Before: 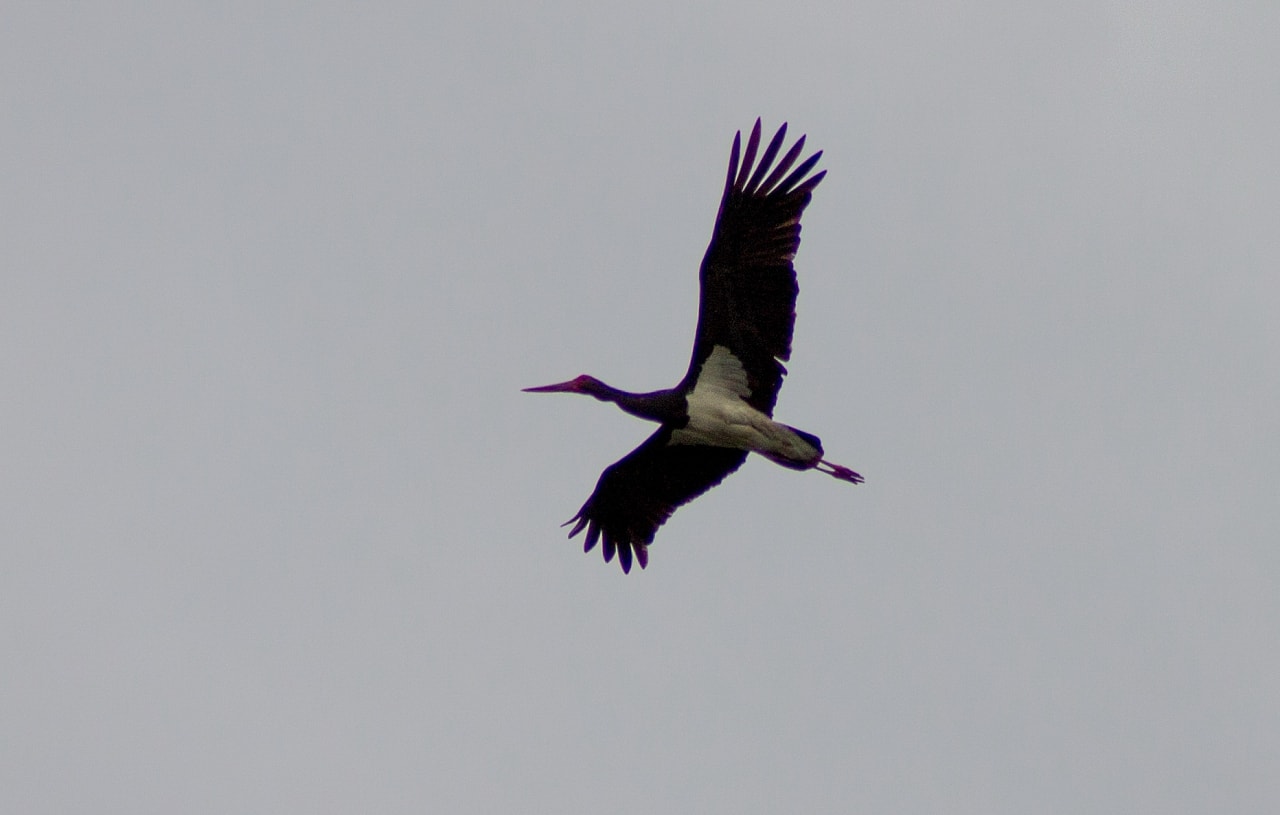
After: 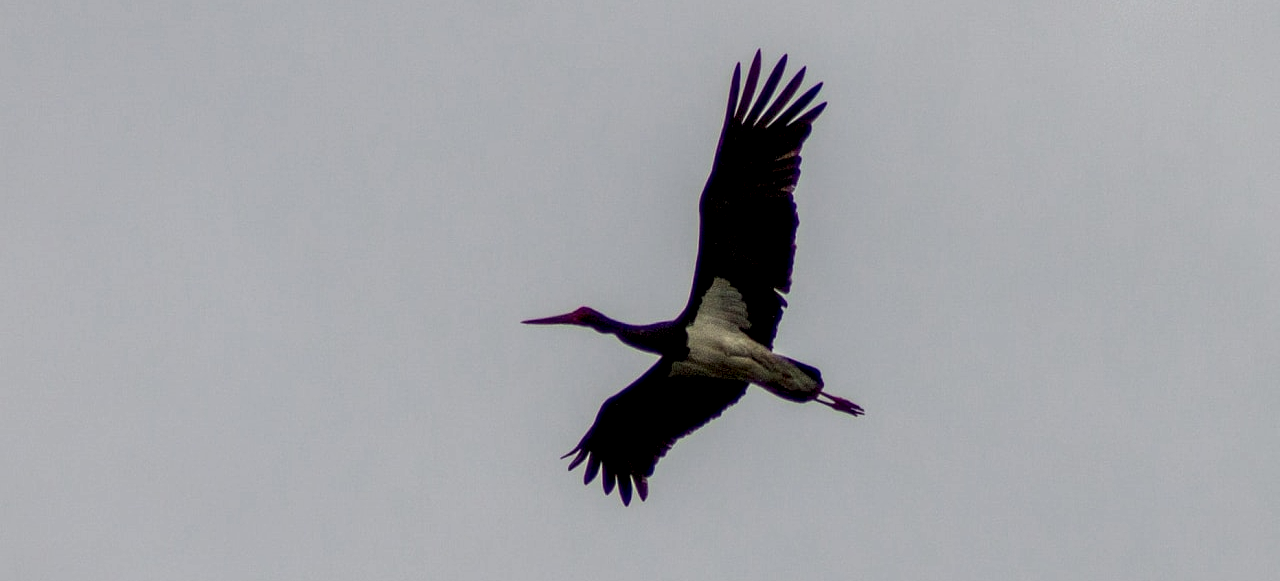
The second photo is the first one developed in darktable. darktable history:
local contrast: highlights 60%, shadows 61%, detail 160%
crop and rotate: top 8.353%, bottom 20.268%
